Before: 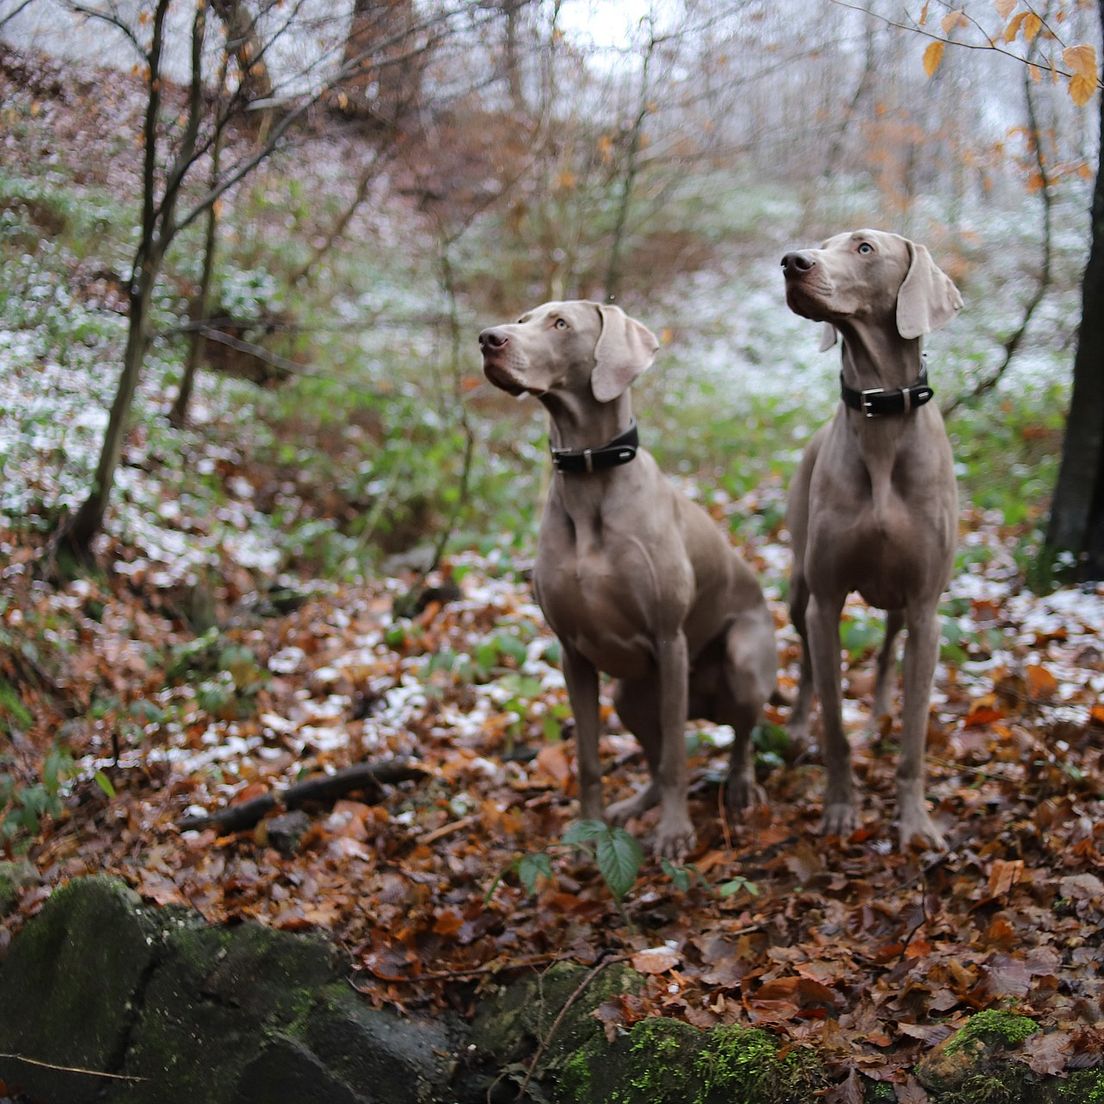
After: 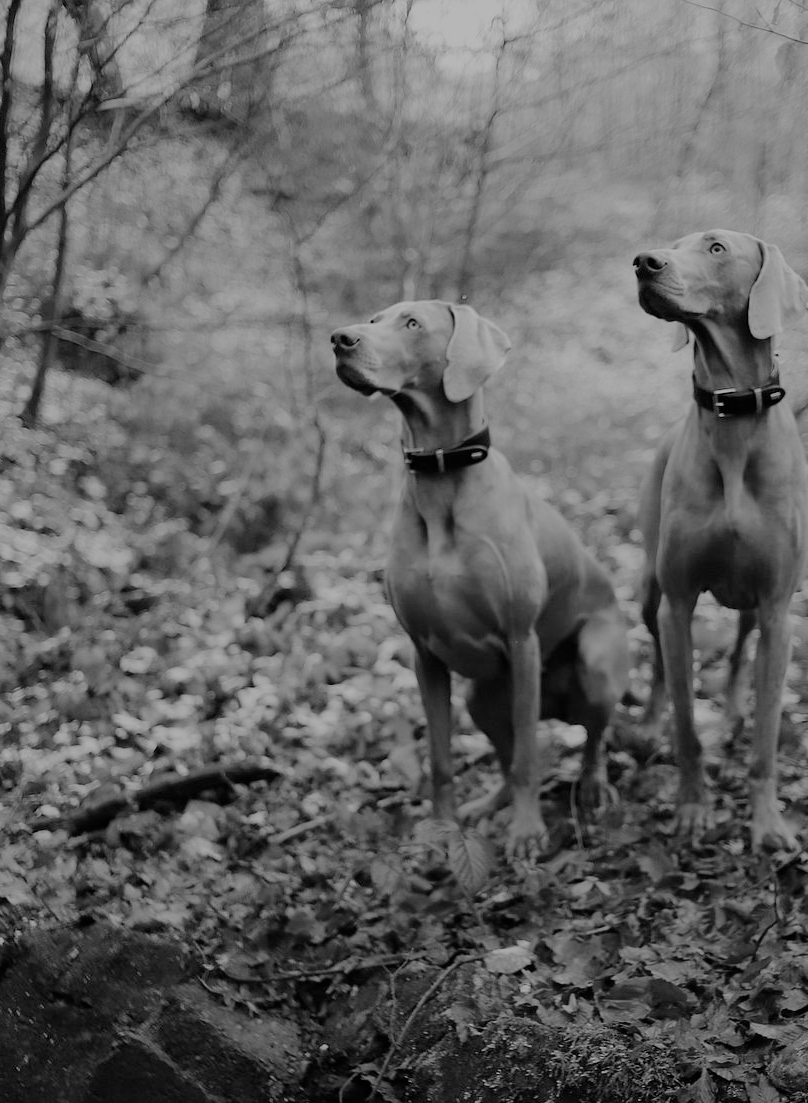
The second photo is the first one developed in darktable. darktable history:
crop: left 13.443%, right 13.31%
monochrome: on, module defaults
filmic rgb: white relative exposure 8 EV, threshold 3 EV, hardness 2.44, latitude 10.07%, contrast 0.72, highlights saturation mix 10%, shadows ↔ highlights balance 1.38%, color science v4 (2020), enable highlight reconstruction true
